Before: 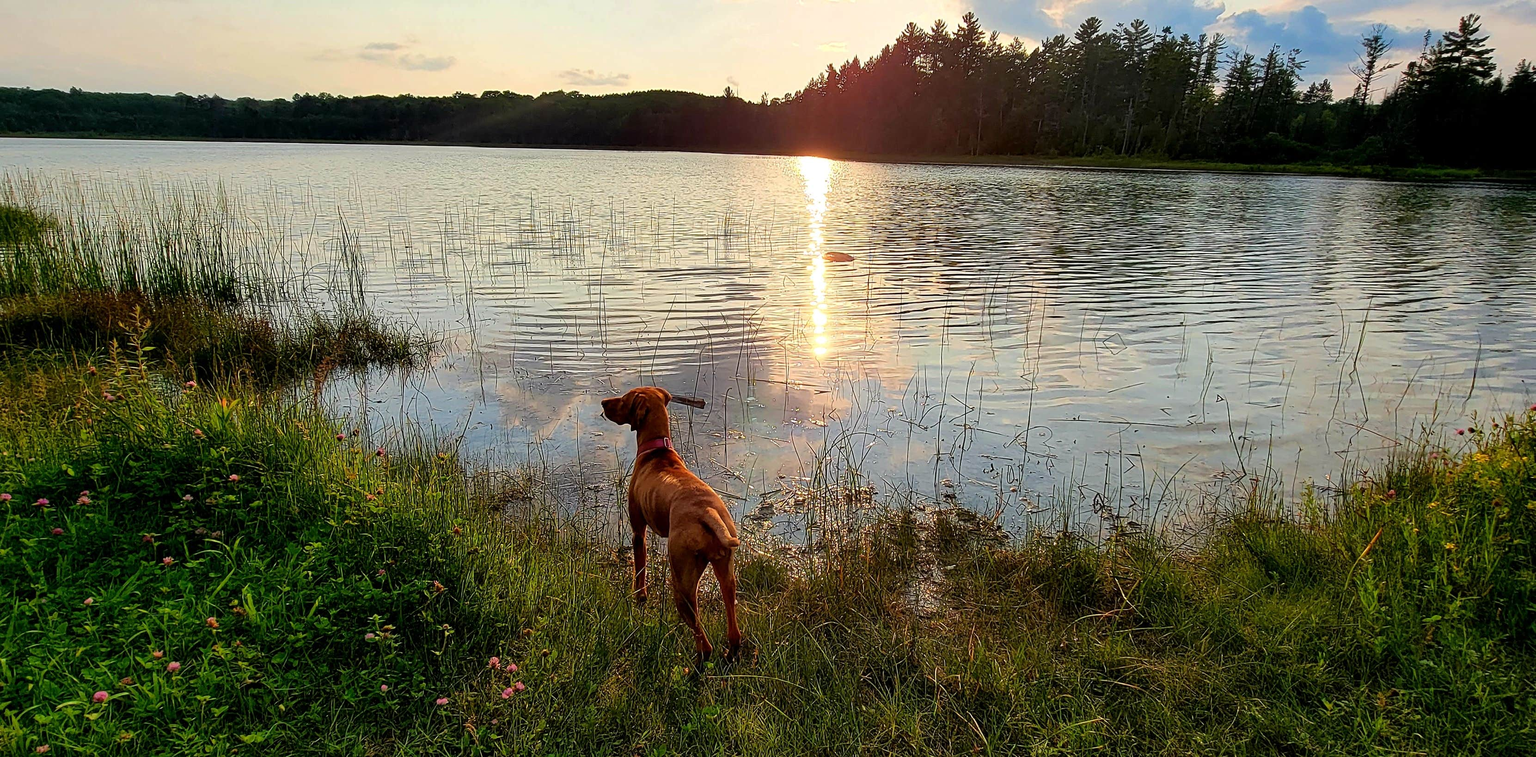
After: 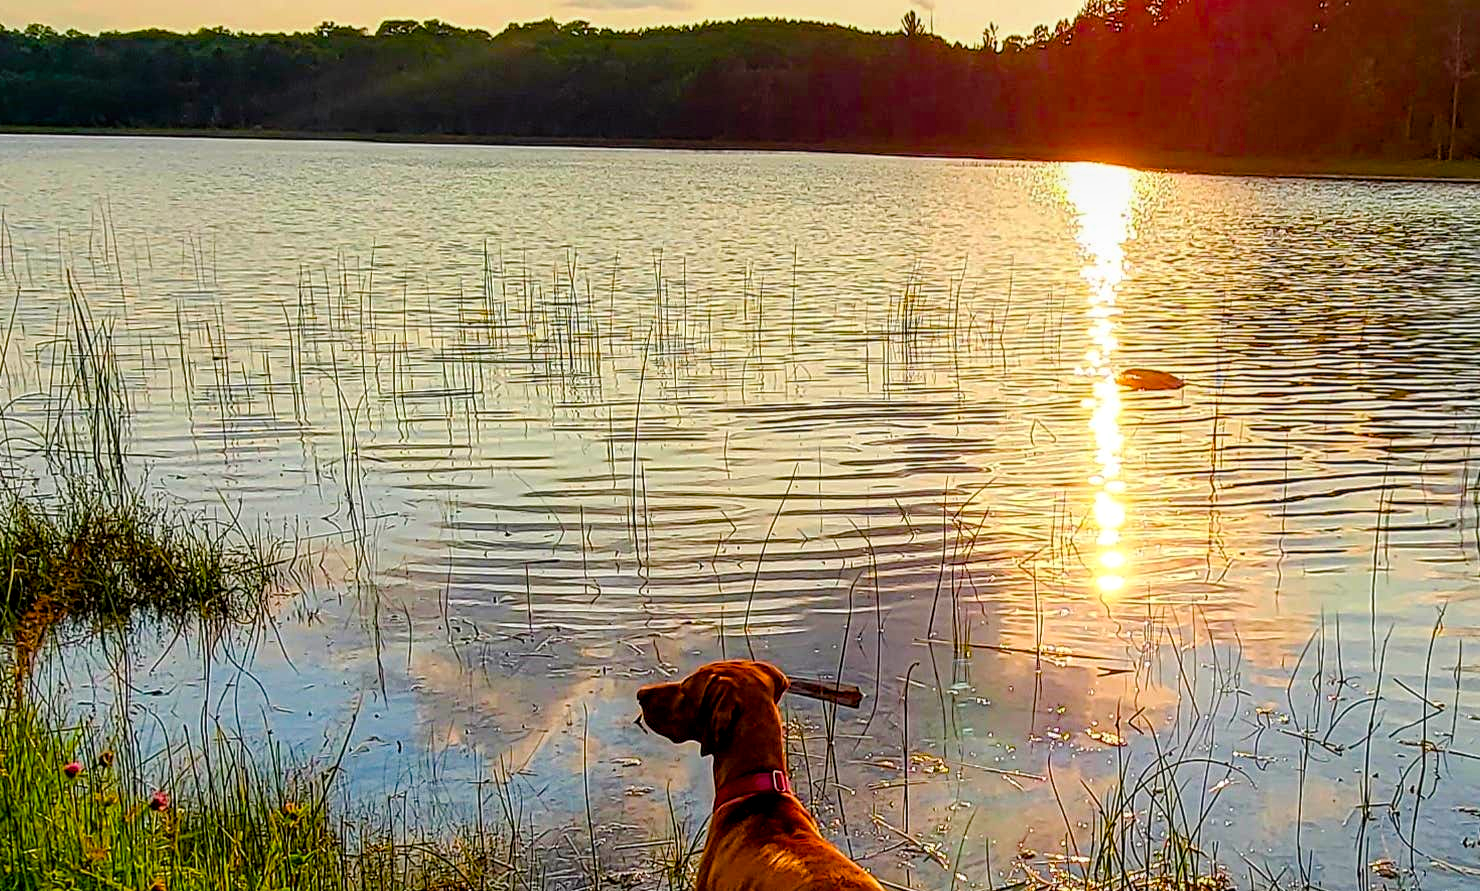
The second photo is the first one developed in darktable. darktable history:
color balance rgb: linear chroma grading › global chroma 15.585%, perceptual saturation grading › global saturation 35.074%, perceptual saturation grading › highlights -29.968%, perceptual saturation grading › shadows 34.819%, perceptual brilliance grading › global brilliance 2.126%, perceptual brilliance grading › highlights -3.642%, global vibrance 20.182%
local contrast: detail 130%
crop: left 20.001%, top 10.805%, right 35.459%, bottom 34.742%
contrast brightness saturation: saturation 0.121
